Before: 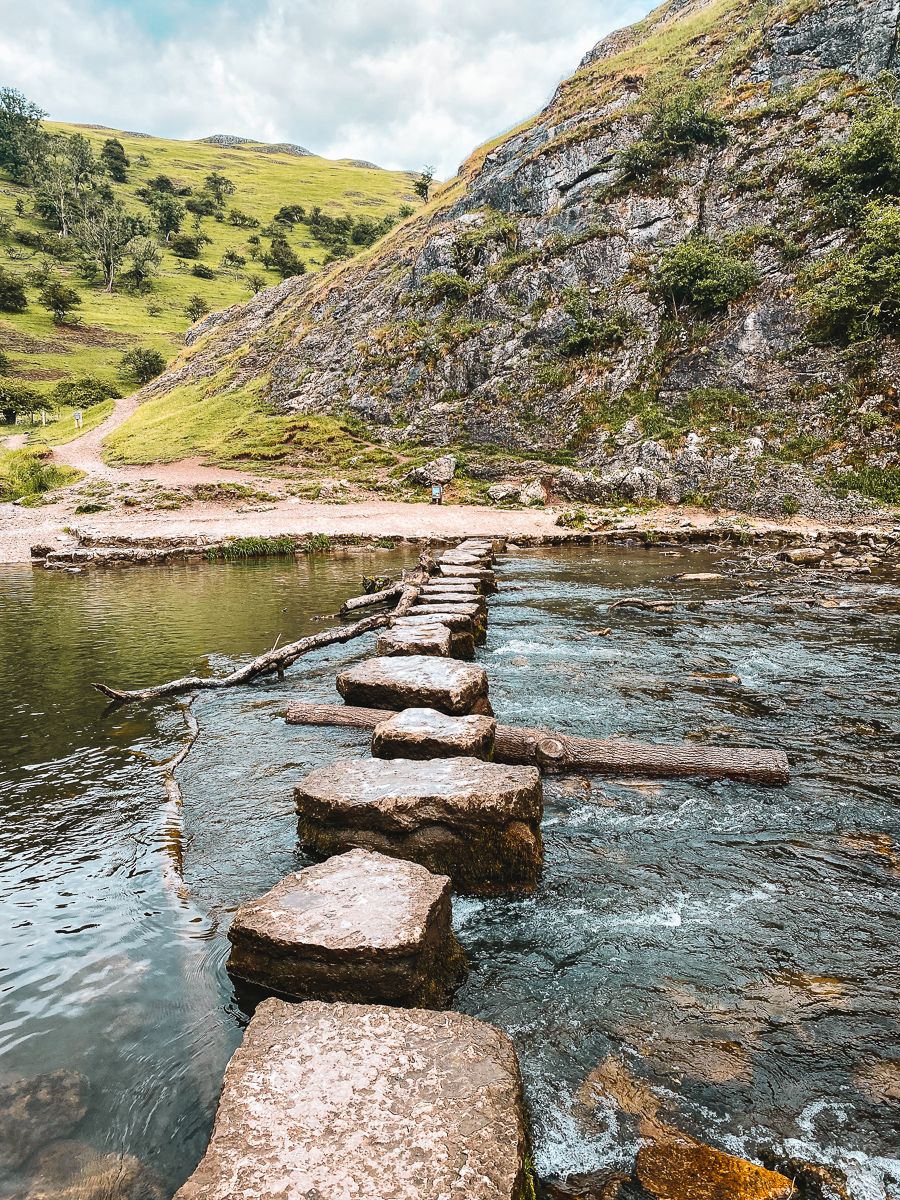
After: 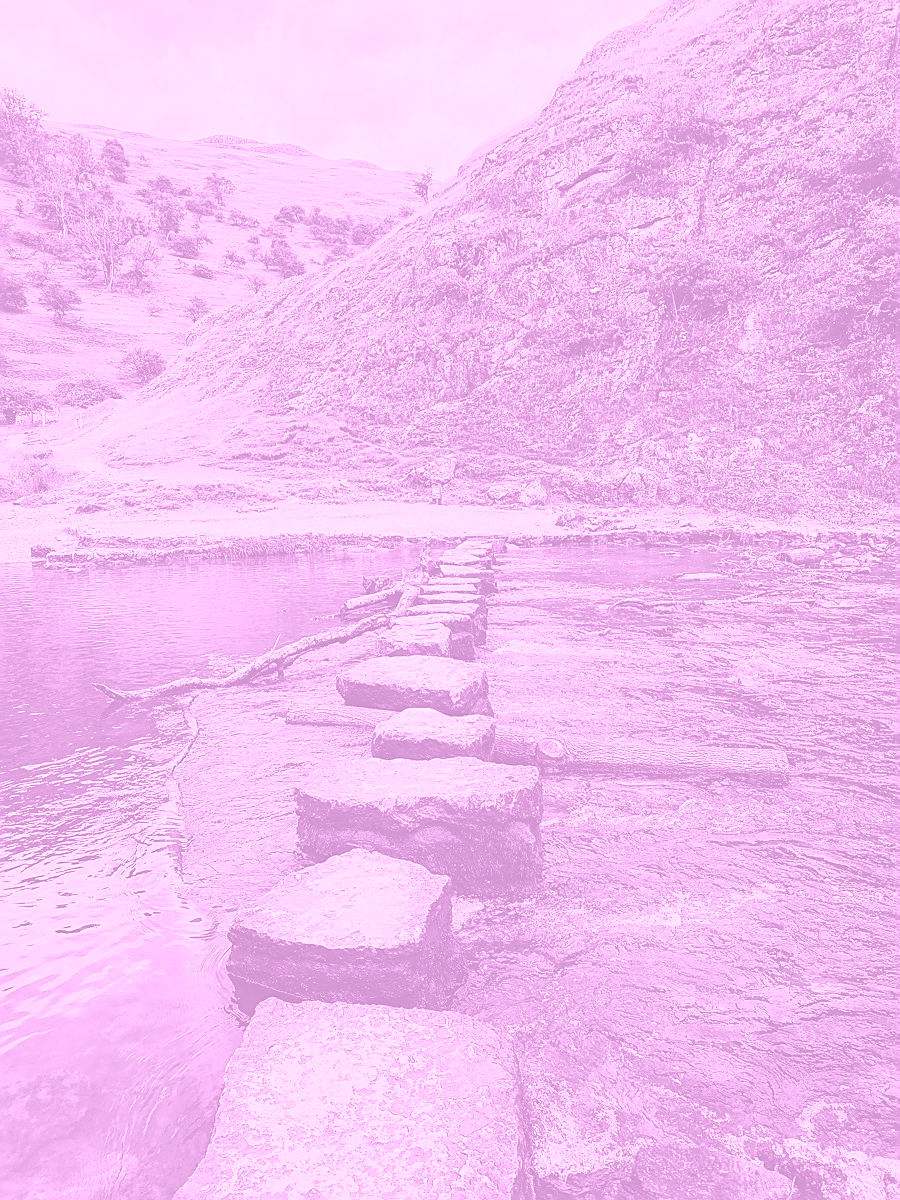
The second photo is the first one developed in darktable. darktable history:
sharpen: on, module defaults
colorize: hue 331.2°, saturation 75%, source mix 30.28%, lightness 70.52%, version 1
